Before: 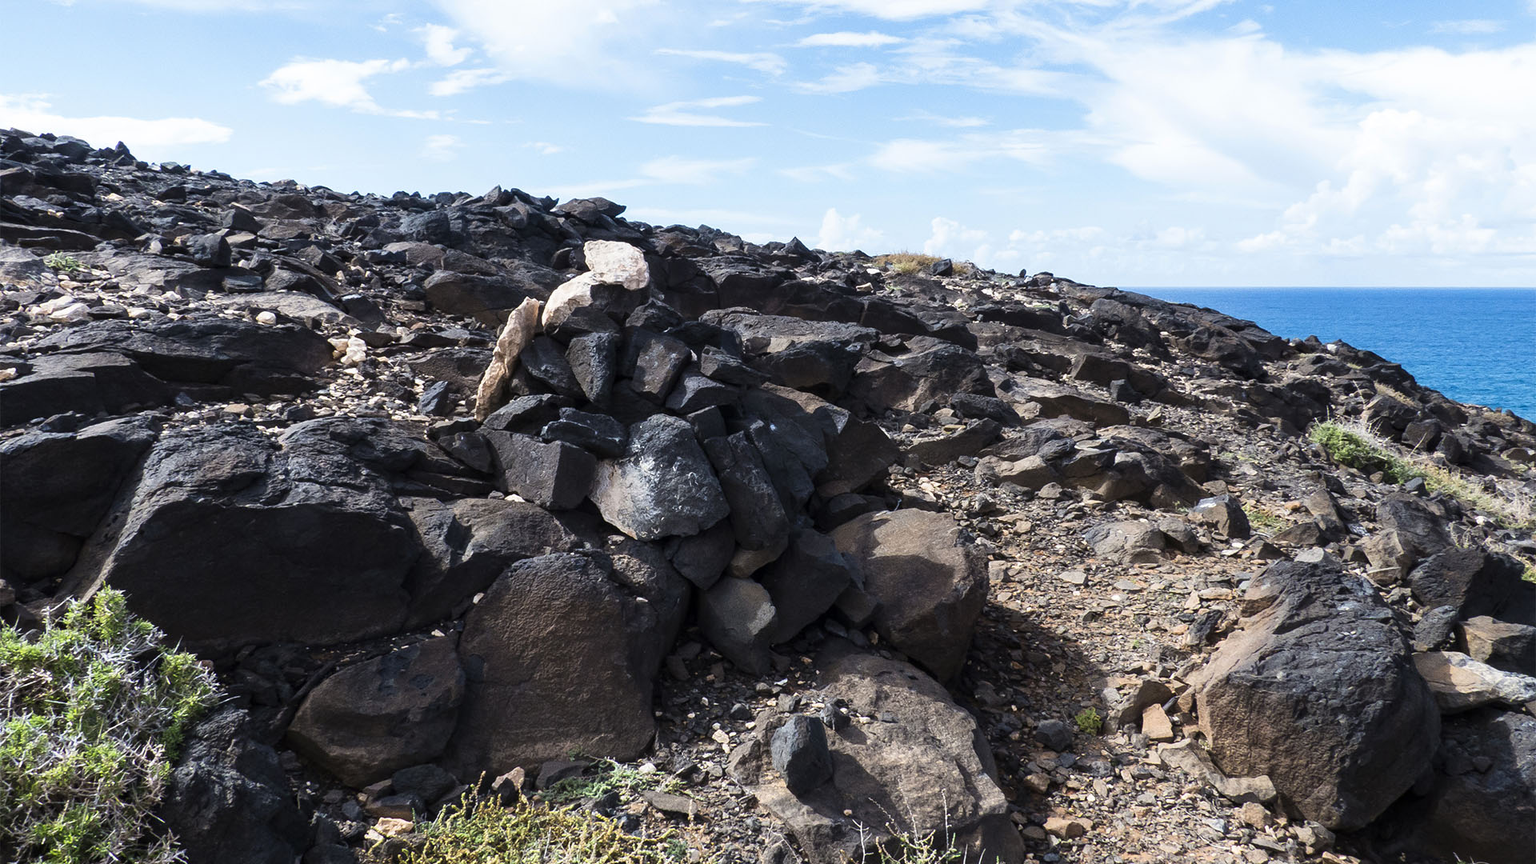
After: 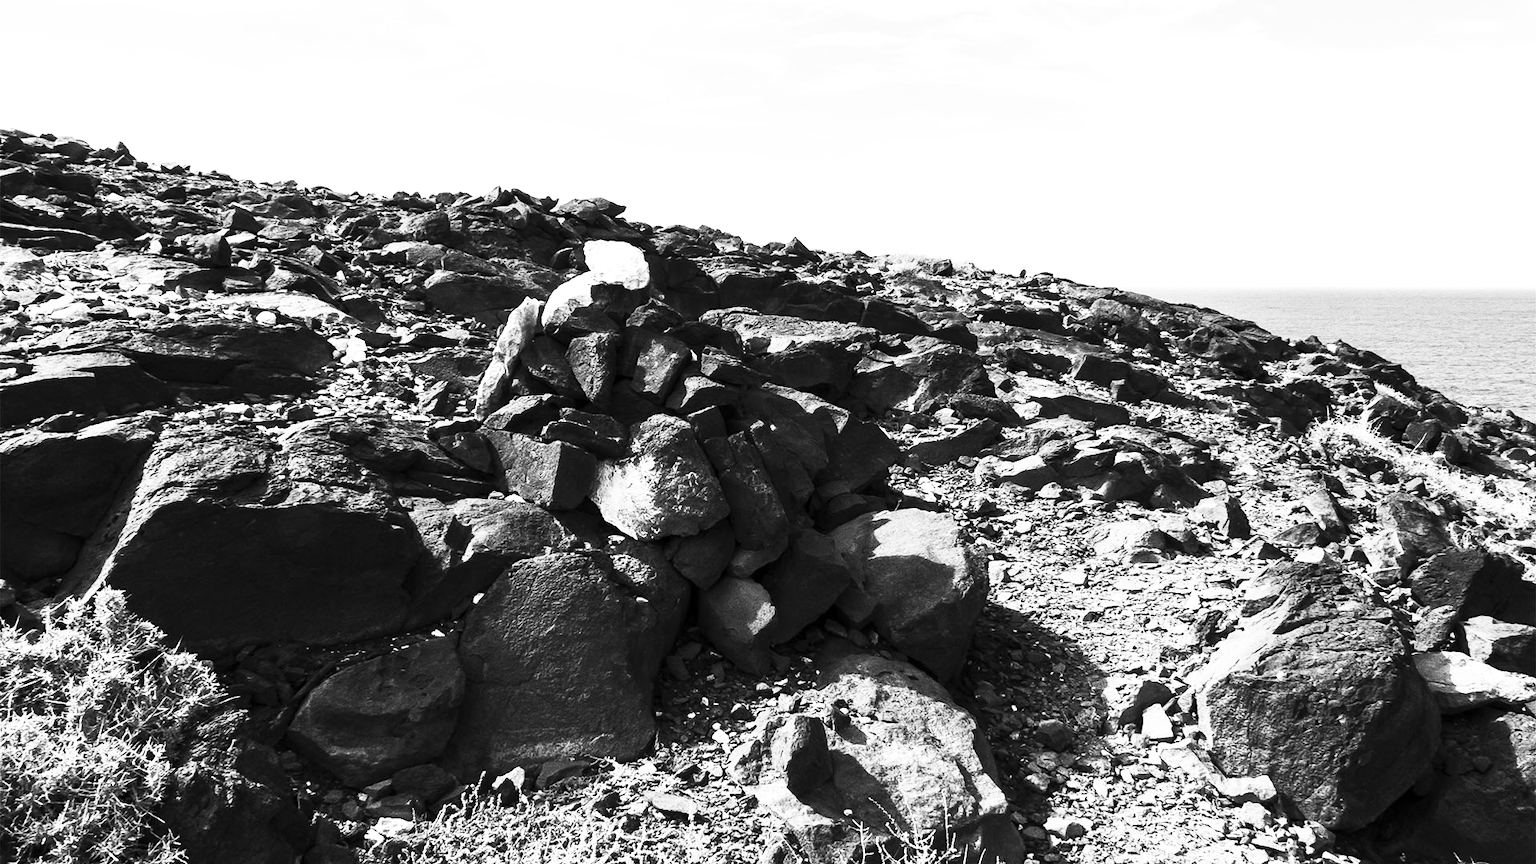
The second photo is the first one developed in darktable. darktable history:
white balance: red 1.045, blue 0.932
color balance rgb: perceptual saturation grading › global saturation 20%, global vibrance 20%
tone equalizer: -8 EV -0.417 EV, -7 EV -0.389 EV, -6 EV -0.333 EV, -5 EV -0.222 EV, -3 EV 0.222 EV, -2 EV 0.333 EV, -1 EV 0.389 EV, +0 EV 0.417 EV, edges refinement/feathering 500, mask exposure compensation -1.57 EV, preserve details no
contrast brightness saturation: contrast 0.53, brightness 0.47, saturation -1
